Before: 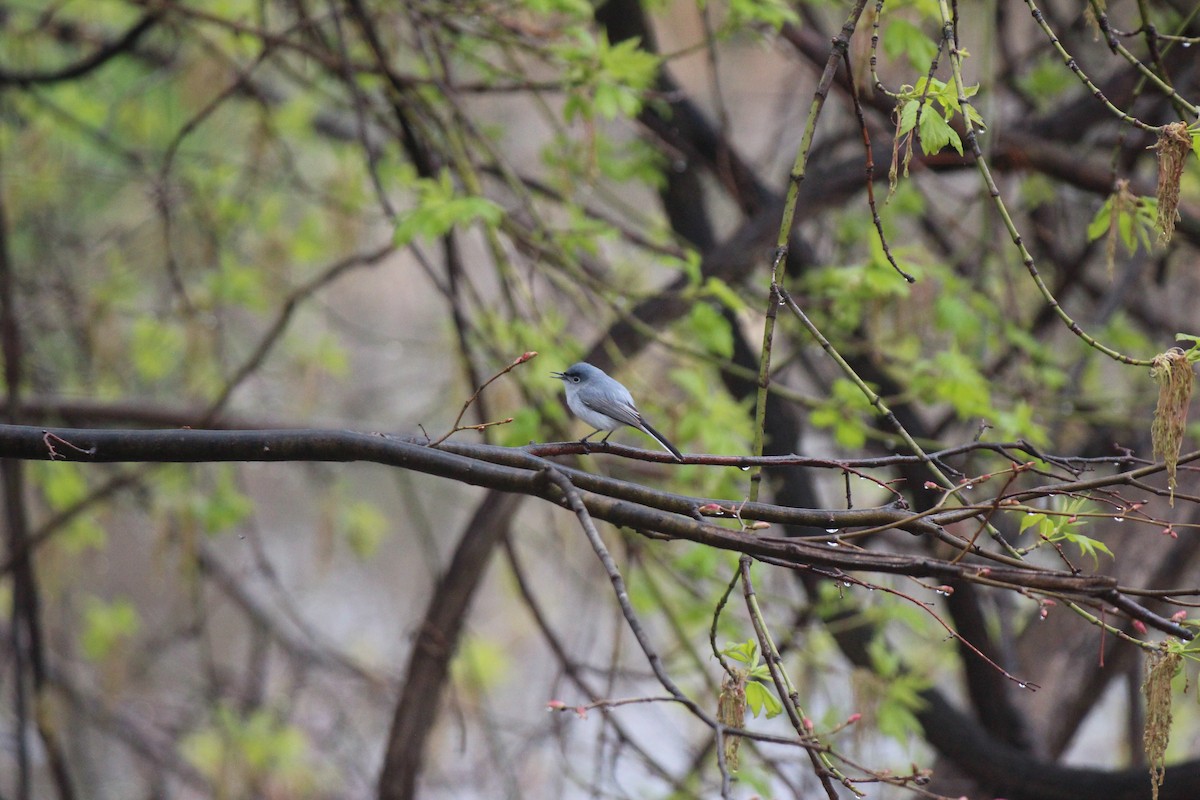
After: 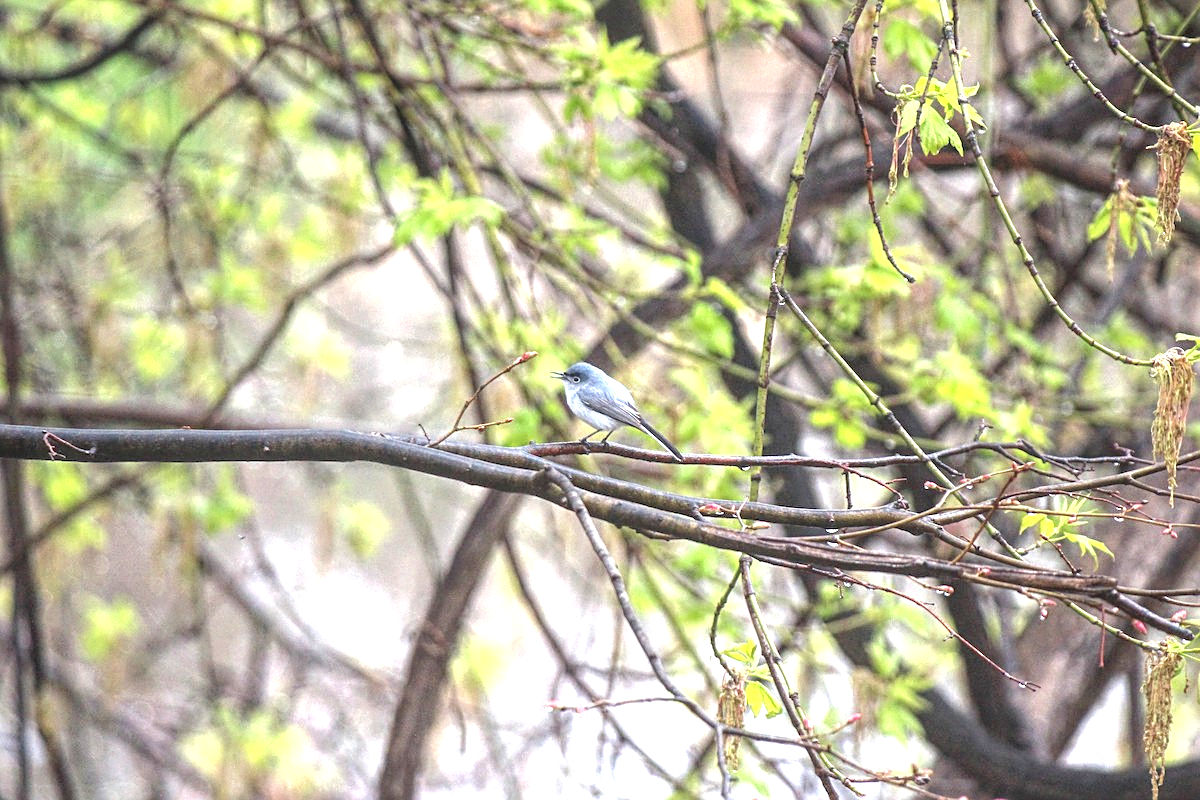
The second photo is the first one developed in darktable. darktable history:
local contrast: highlights 74%, shadows 55%, detail 176%, midtone range 0.207
exposure: black level correction 0, exposure 1.4 EV, compensate highlight preservation false
sharpen: on, module defaults
